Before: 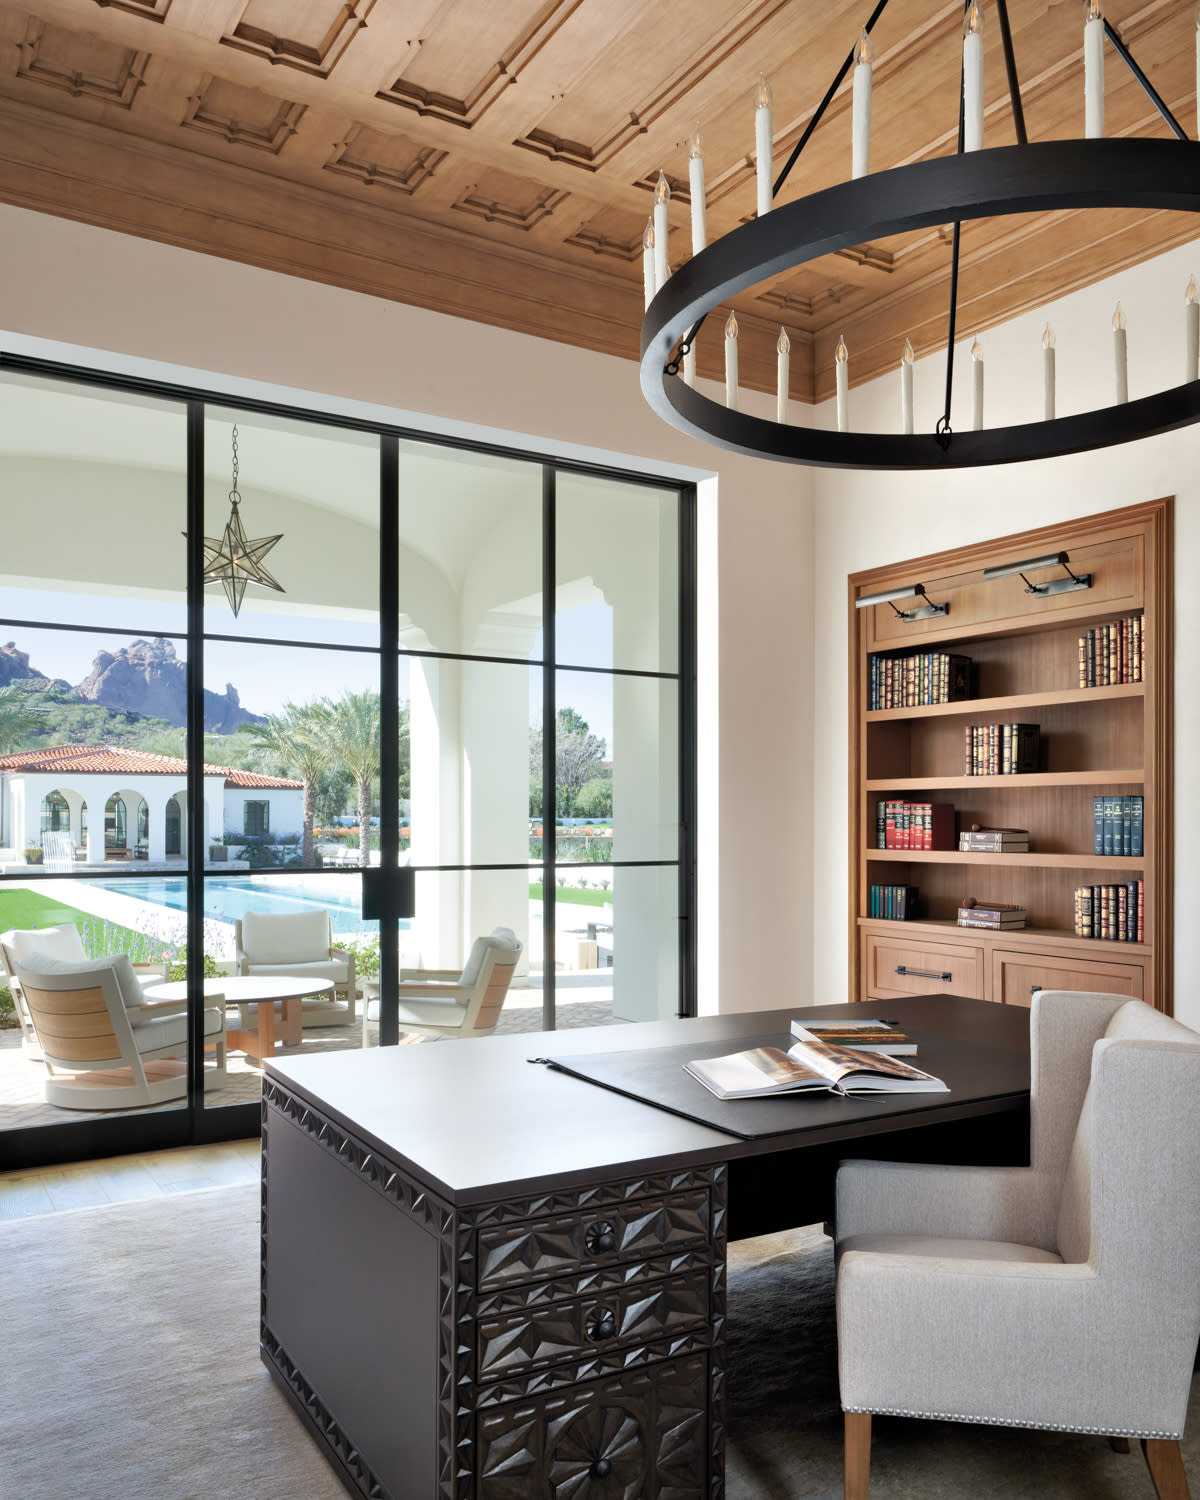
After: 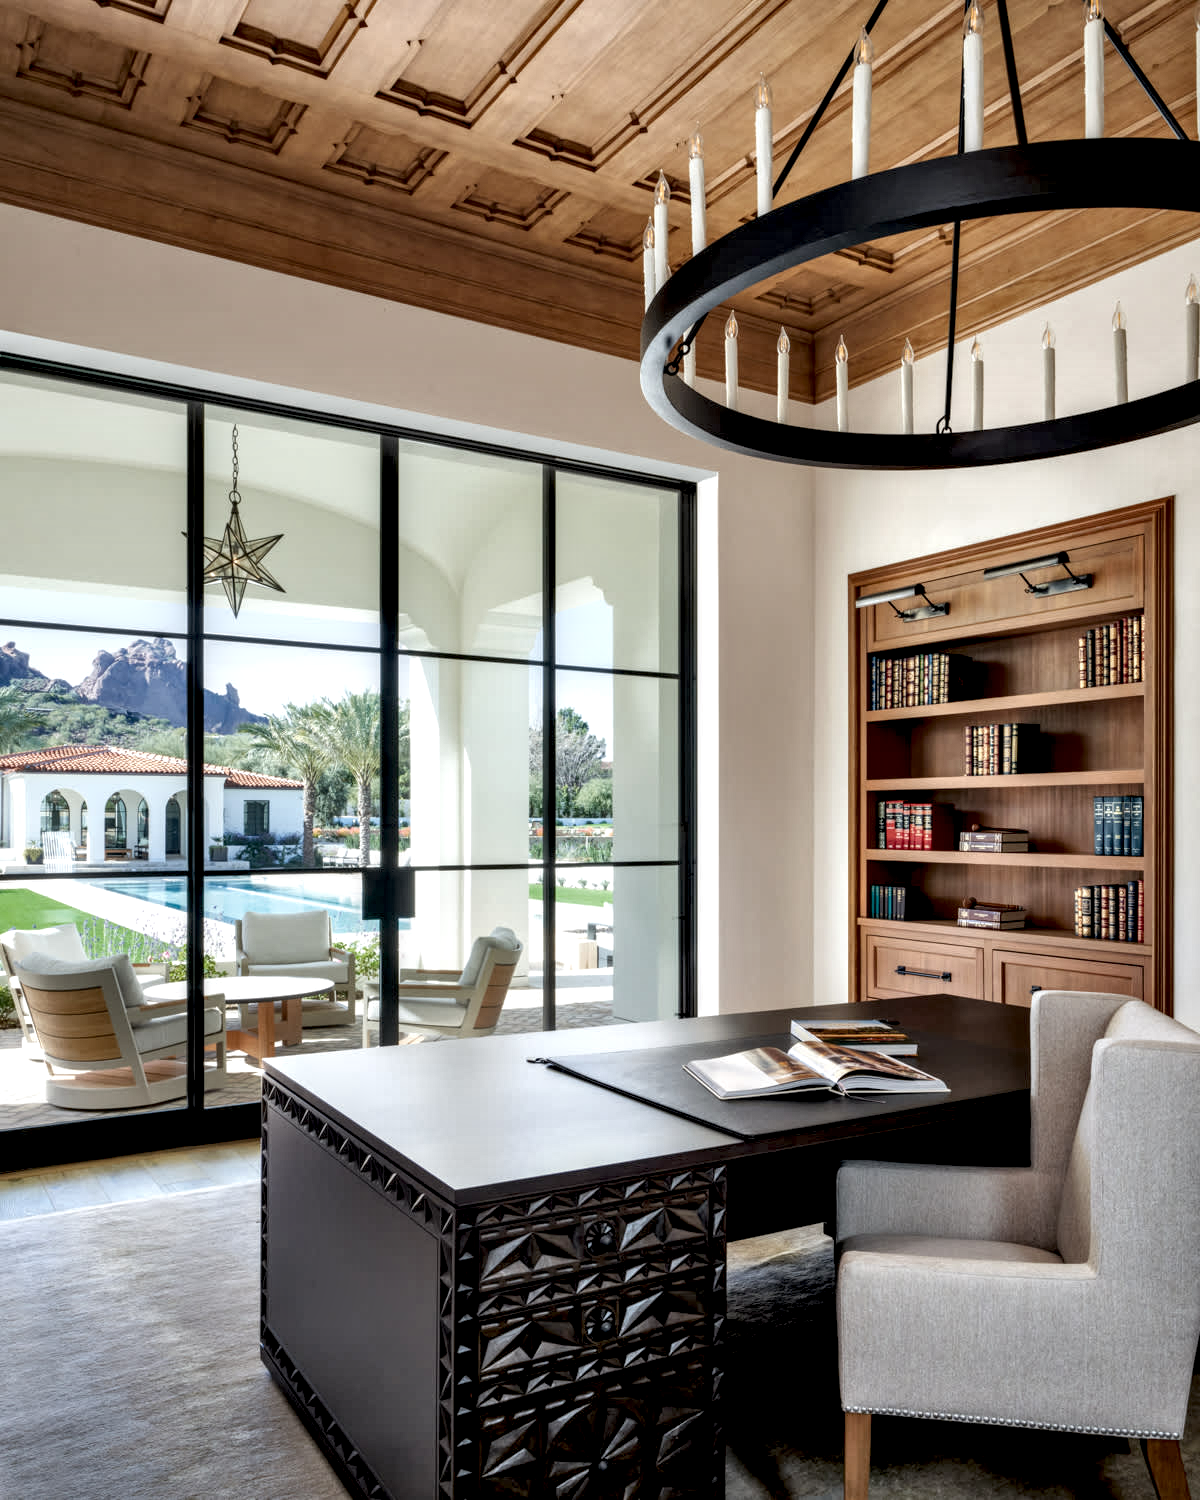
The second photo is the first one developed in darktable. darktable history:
local contrast: highlights 22%, shadows 71%, detail 170%
exposure: black level correction 0.012, compensate exposure bias true, compensate highlight preservation false
